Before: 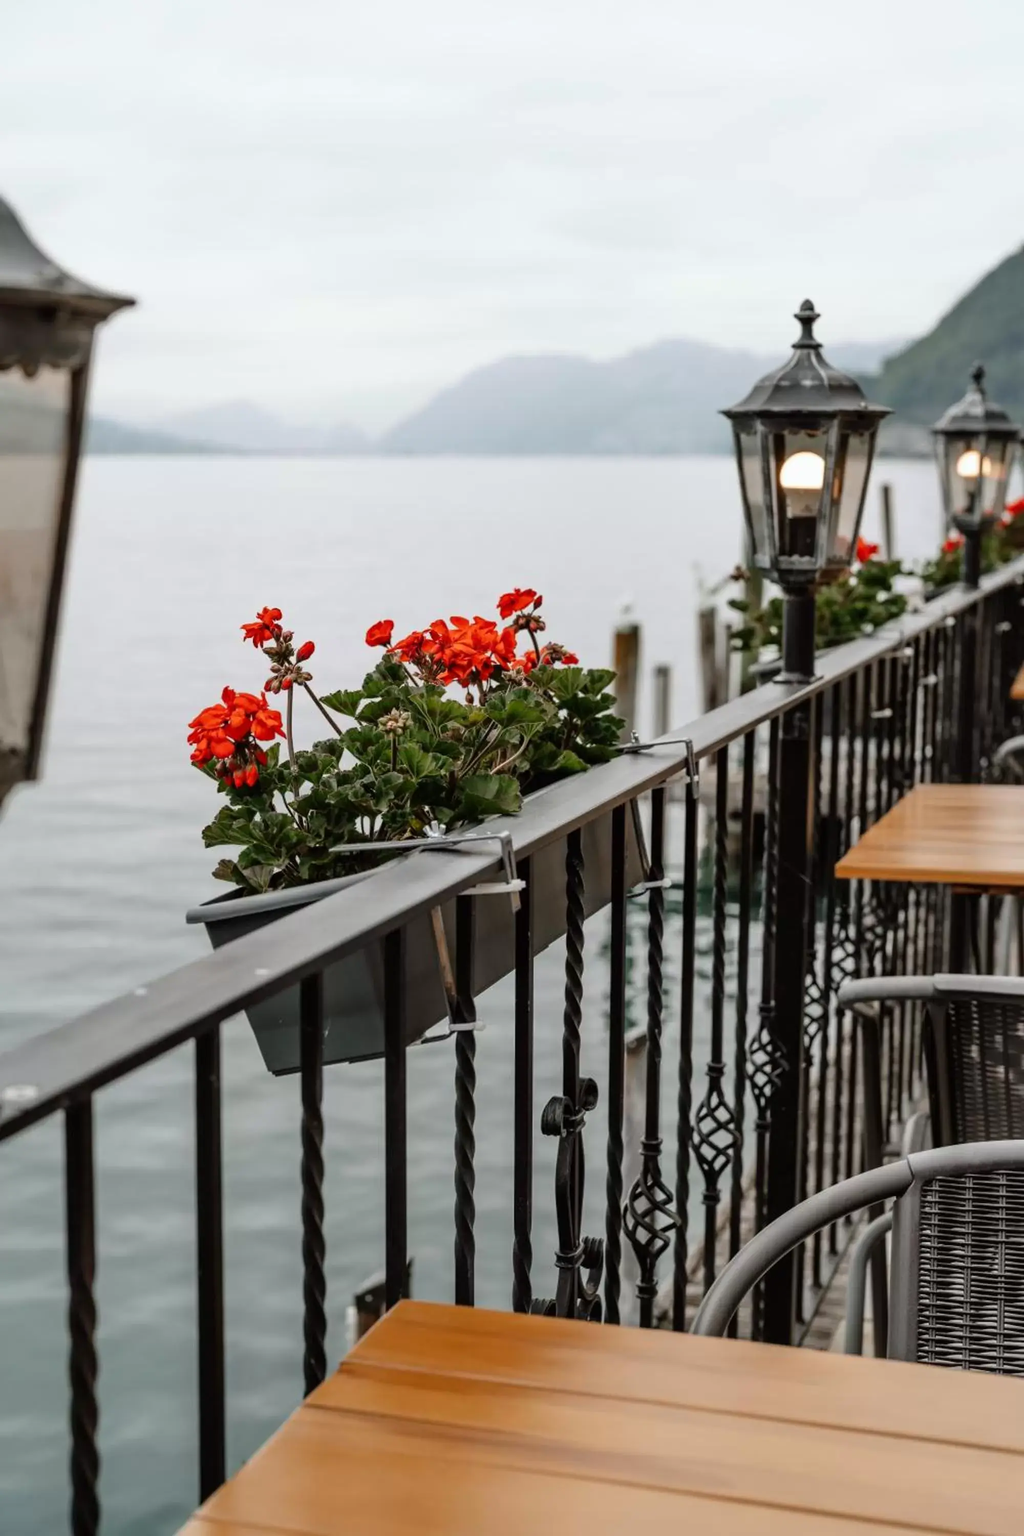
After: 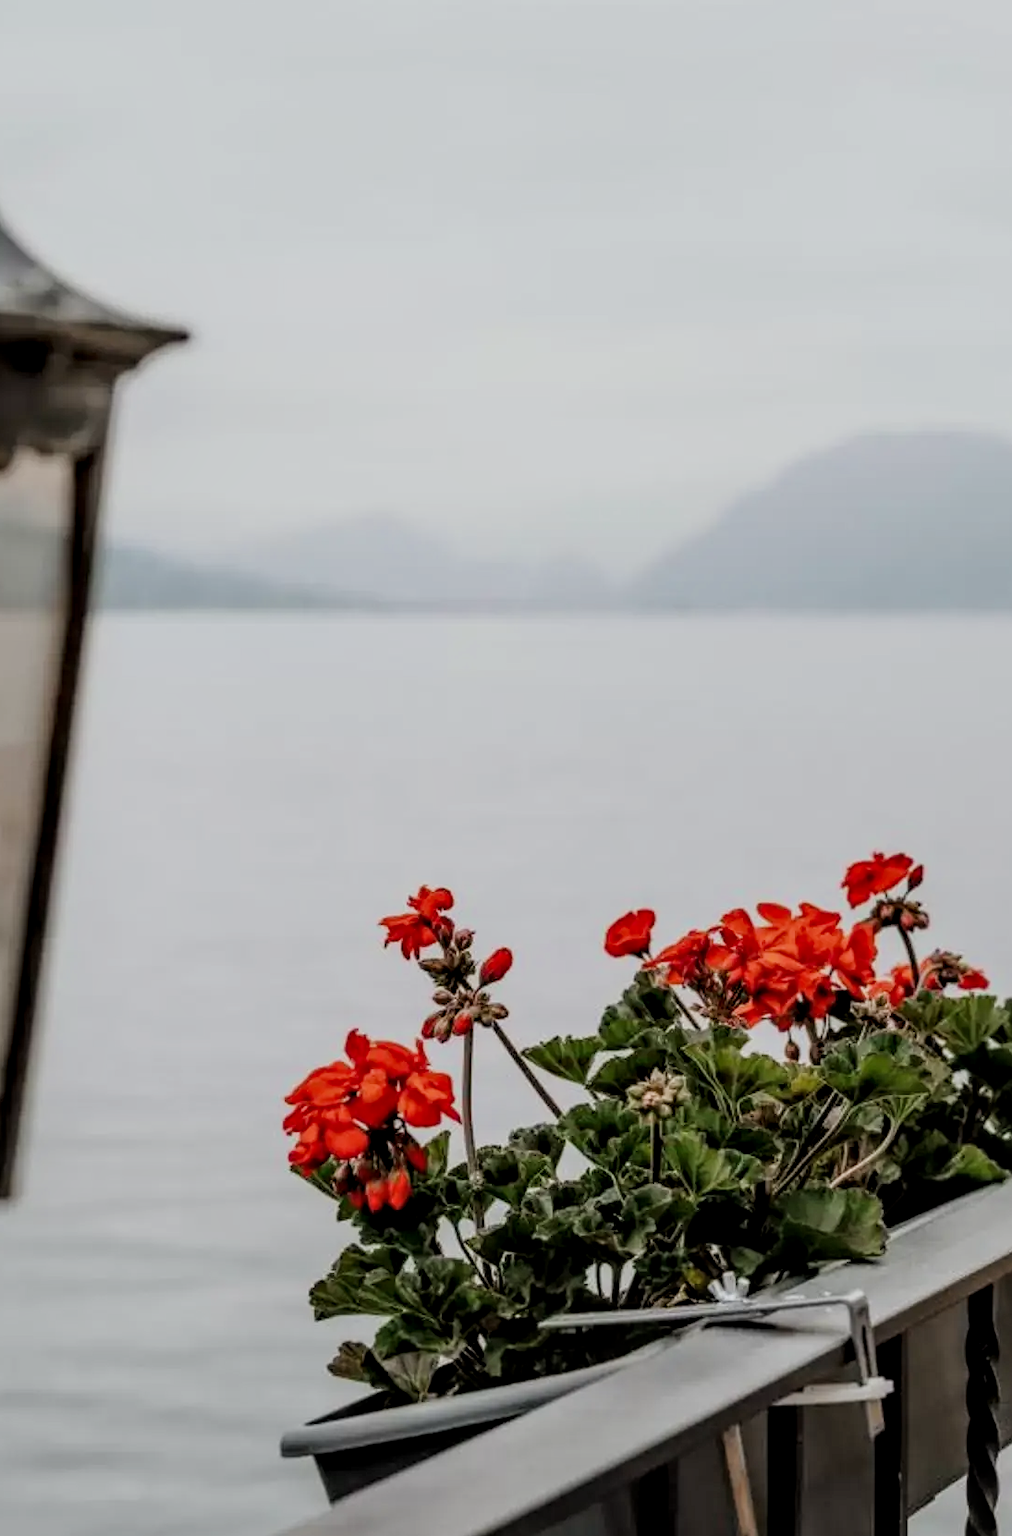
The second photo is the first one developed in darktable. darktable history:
crop and rotate: left 3.024%, top 7.582%, right 42.173%, bottom 37.012%
local contrast: detail 130%
filmic rgb: black relative exposure -7.65 EV, white relative exposure 4.56 EV, hardness 3.61
